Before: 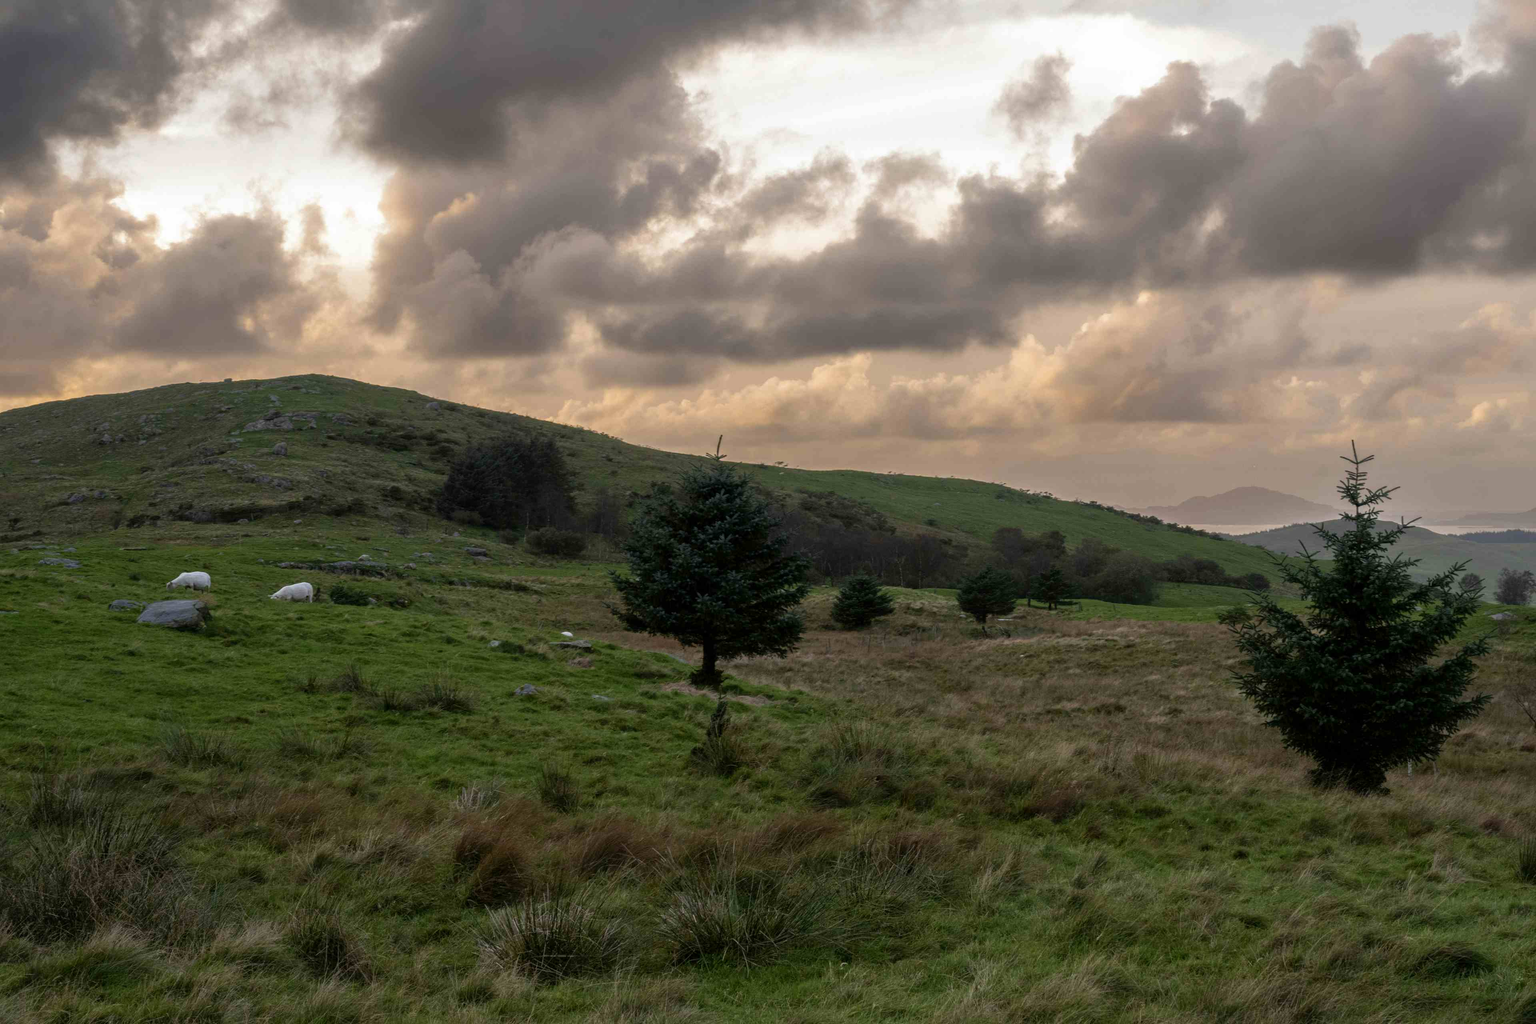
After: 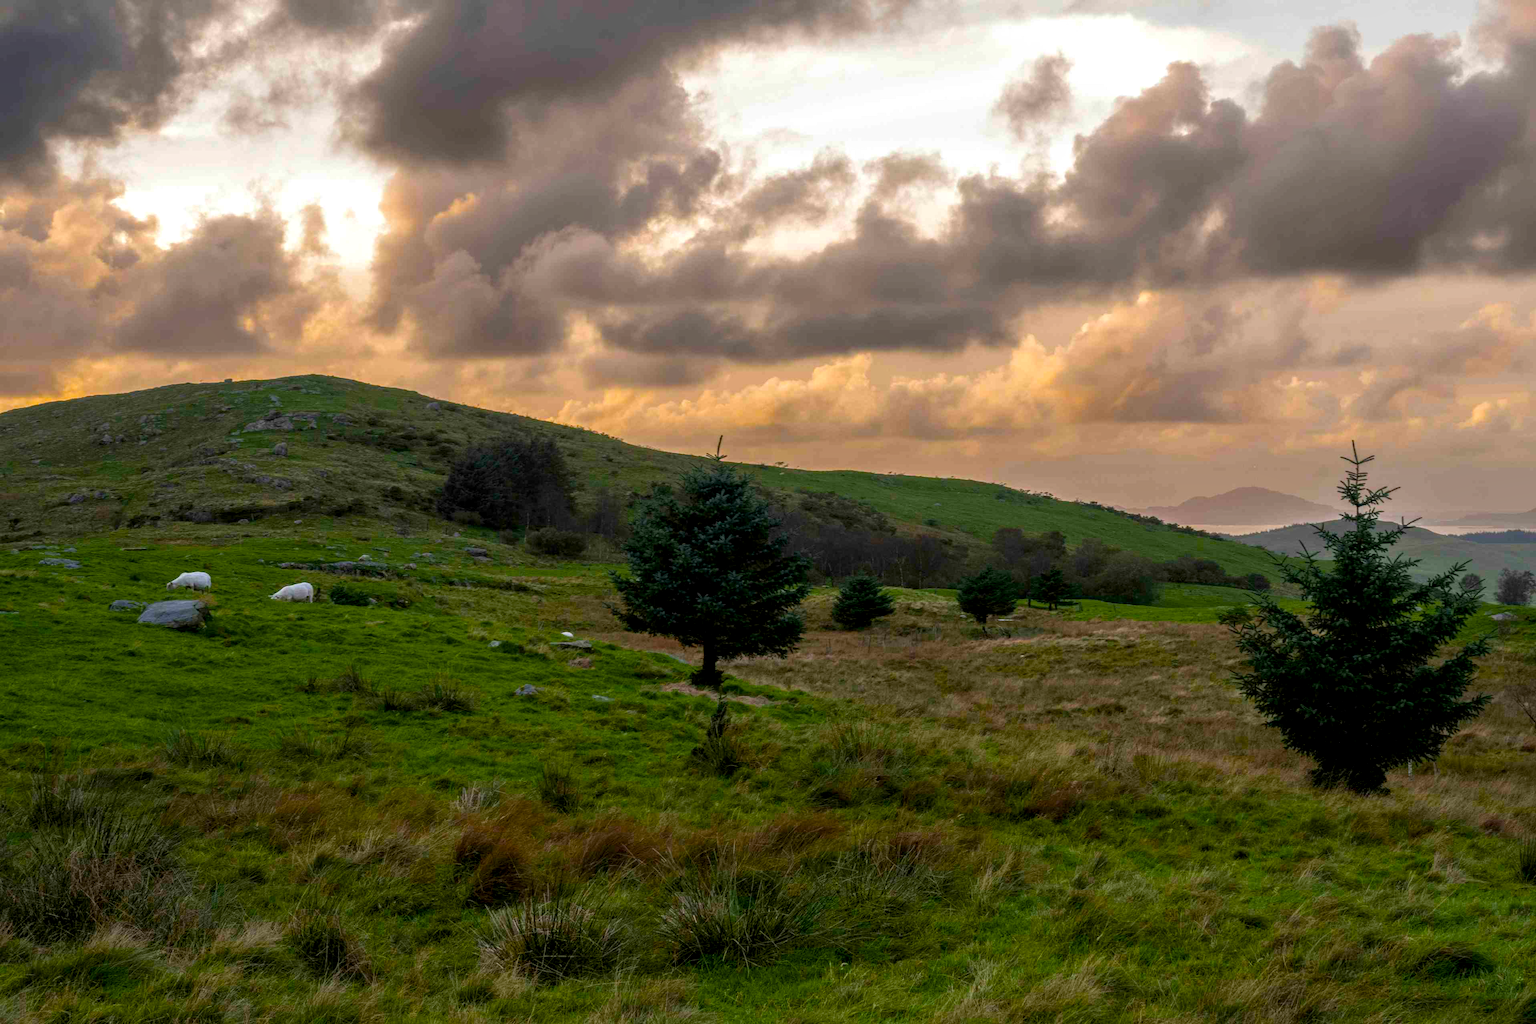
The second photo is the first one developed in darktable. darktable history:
color balance rgb: linear chroma grading › global chroma 15%, perceptual saturation grading › global saturation 30%
local contrast: on, module defaults
